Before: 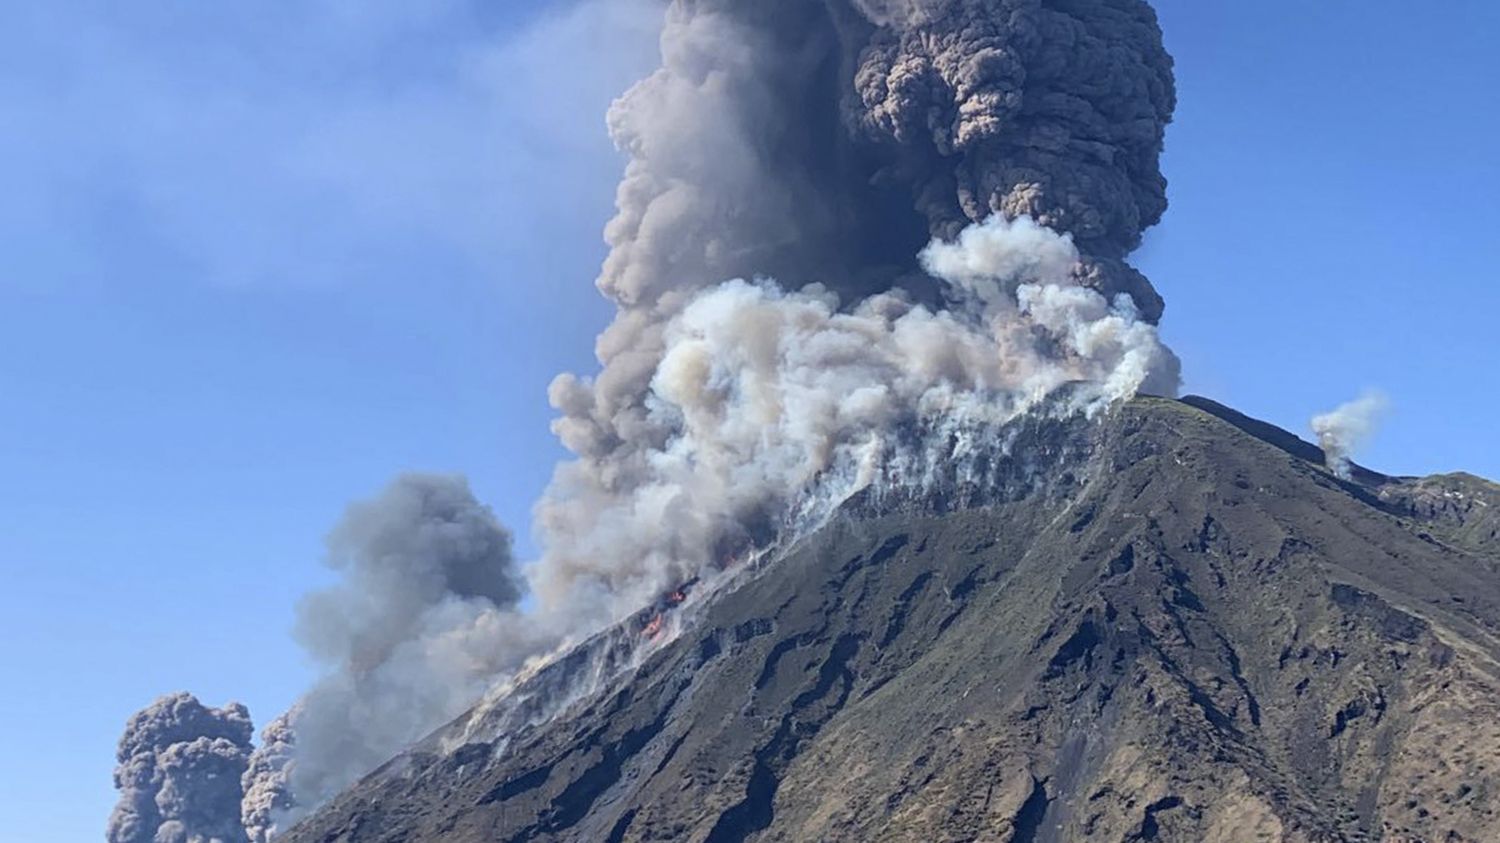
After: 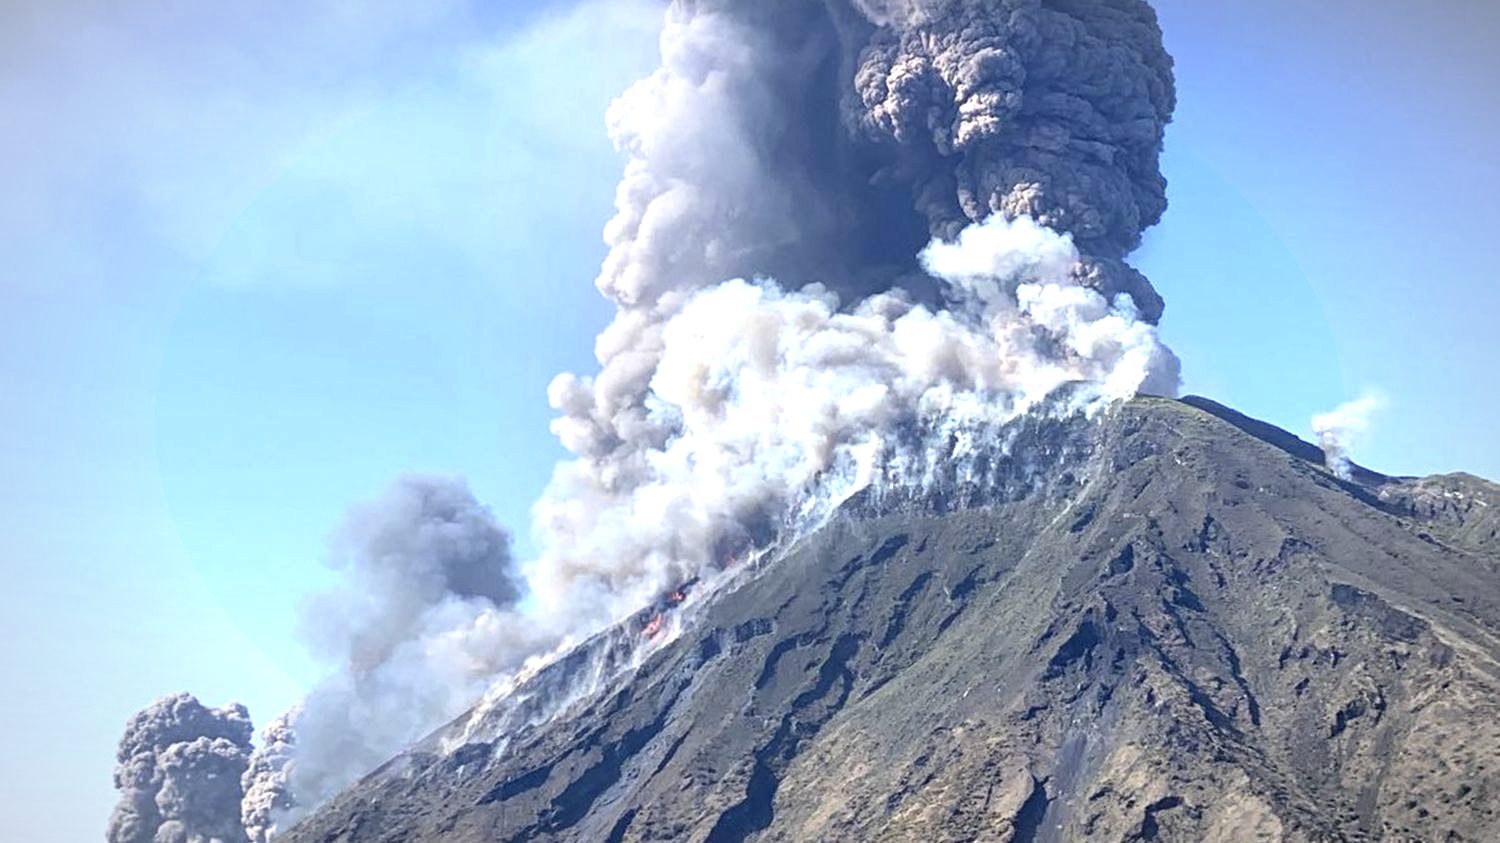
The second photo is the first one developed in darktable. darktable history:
vignetting: fall-off start 79.43%, saturation -0.649, width/height ratio 1.327, unbound false
exposure: black level correction 0, exposure 1 EV, compensate highlight preservation false
